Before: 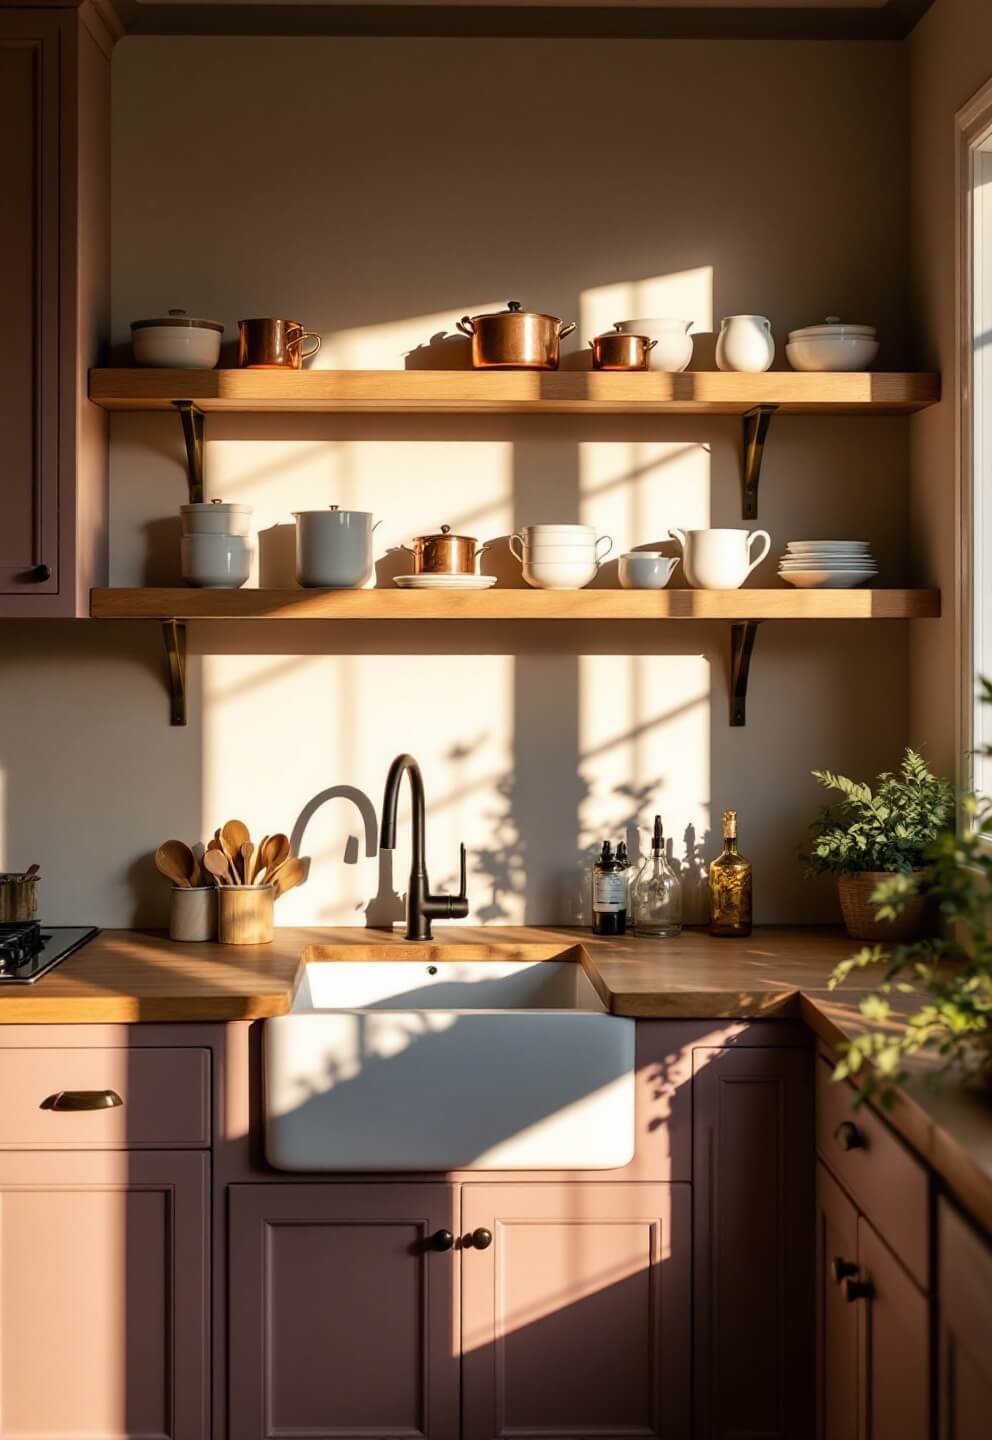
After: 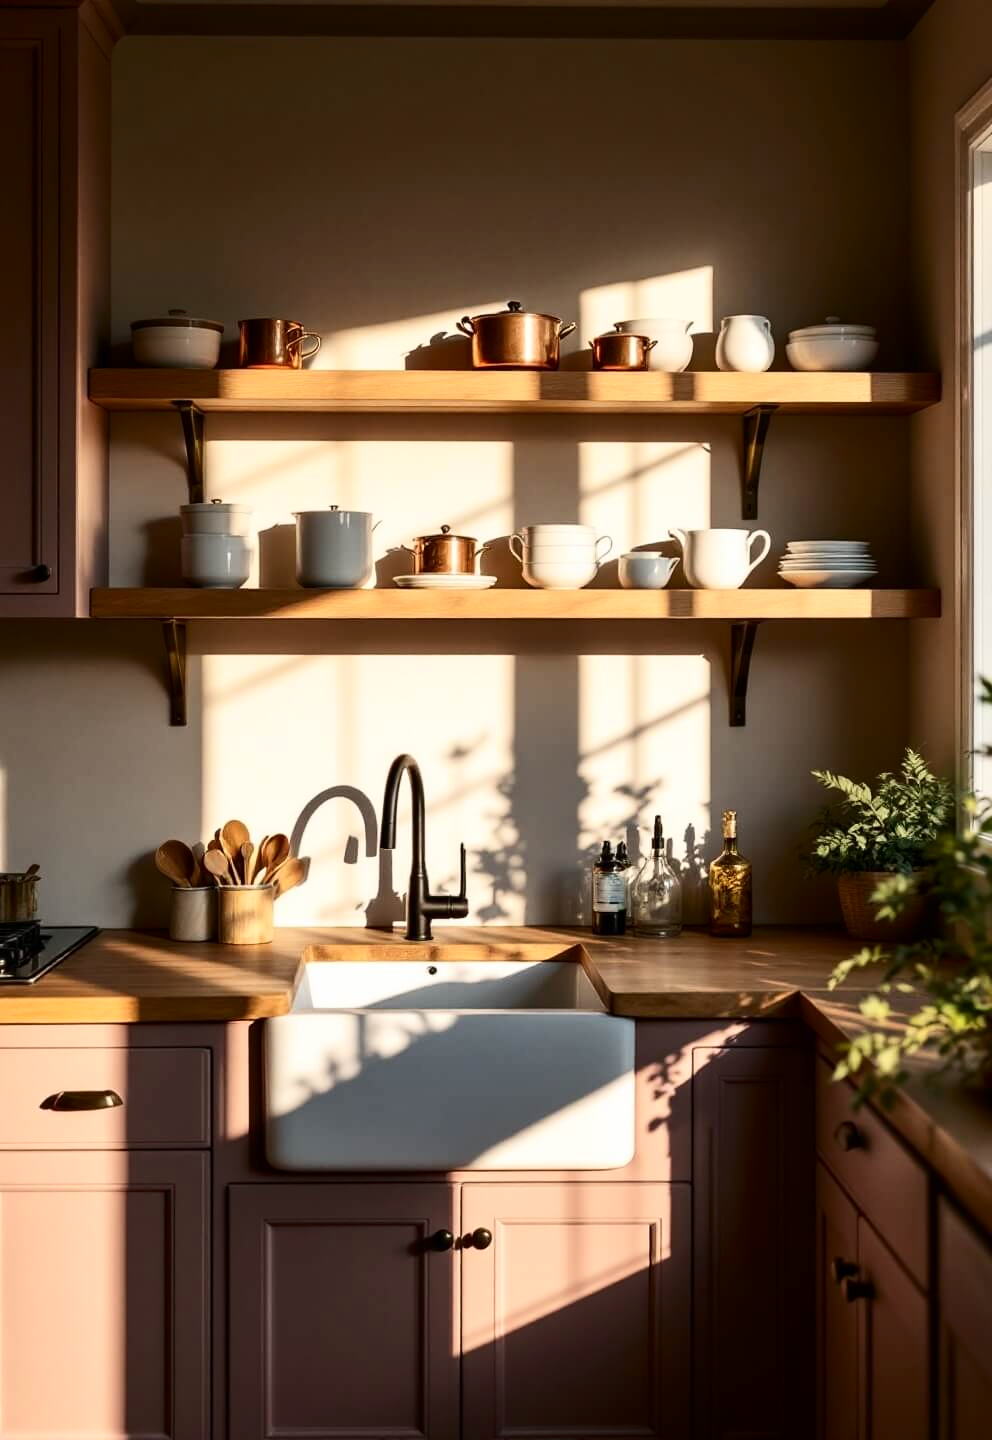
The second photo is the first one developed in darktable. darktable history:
contrast brightness saturation: contrast 0.223
